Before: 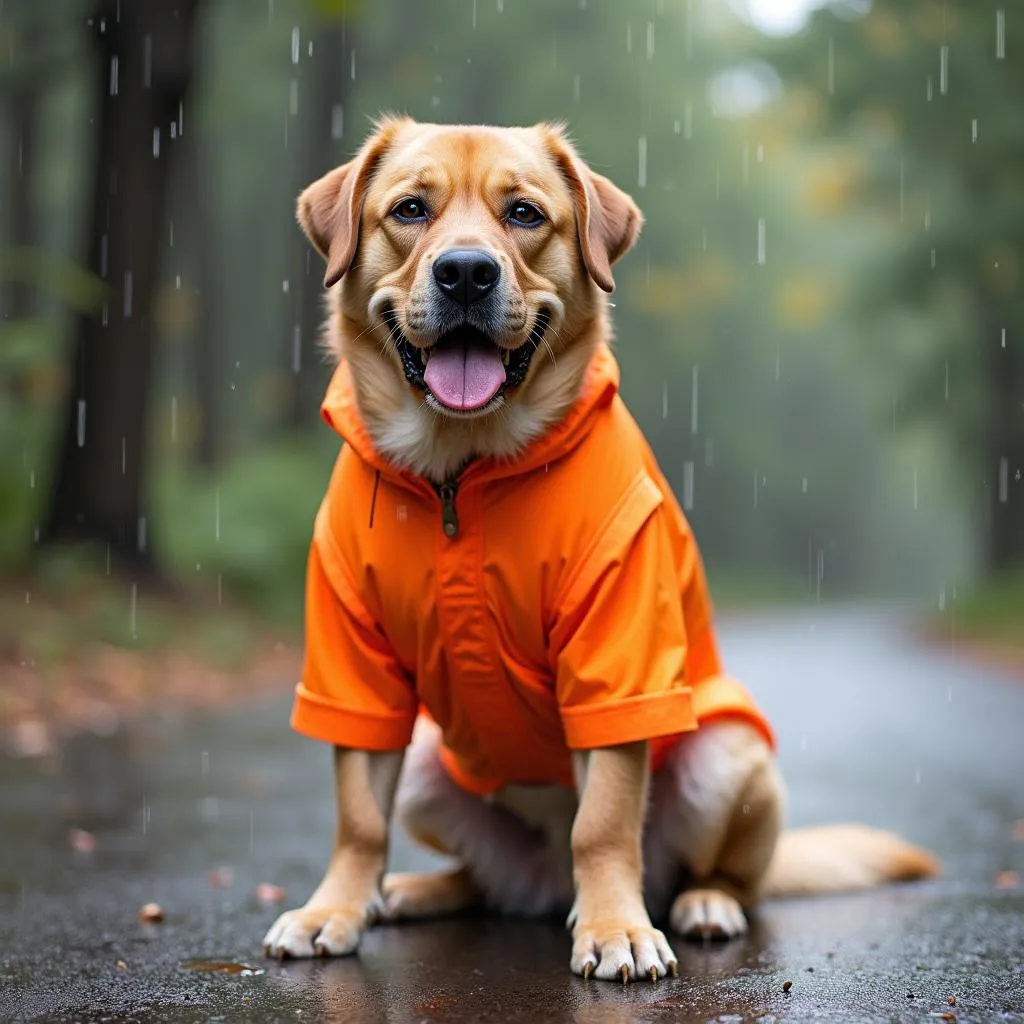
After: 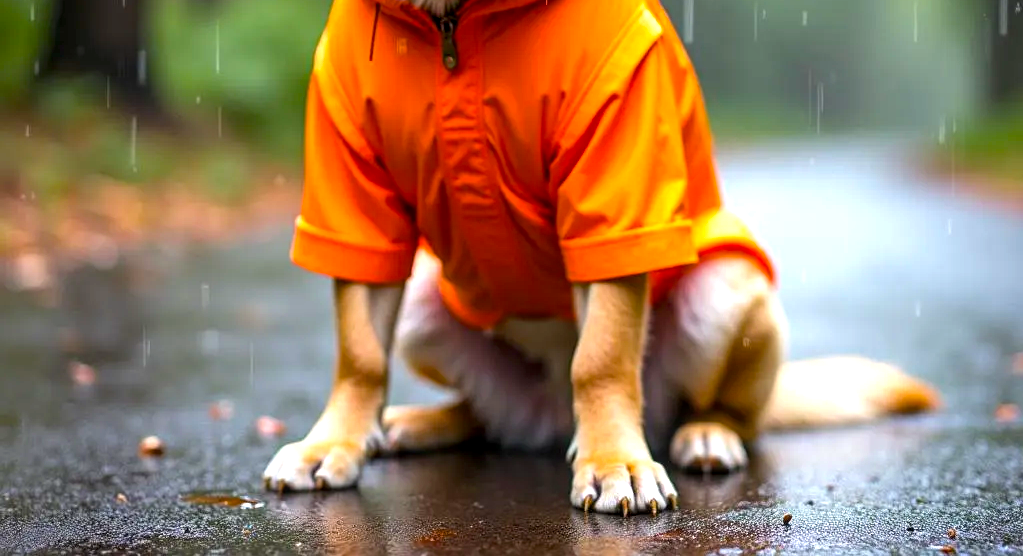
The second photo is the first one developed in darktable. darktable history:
crop and rotate: top 45.675%, right 0.034%
color balance rgb: linear chroma grading › global chroma 25.302%, perceptual saturation grading › global saturation 19.829%, perceptual brilliance grading › global brilliance 17.512%
local contrast: on, module defaults
